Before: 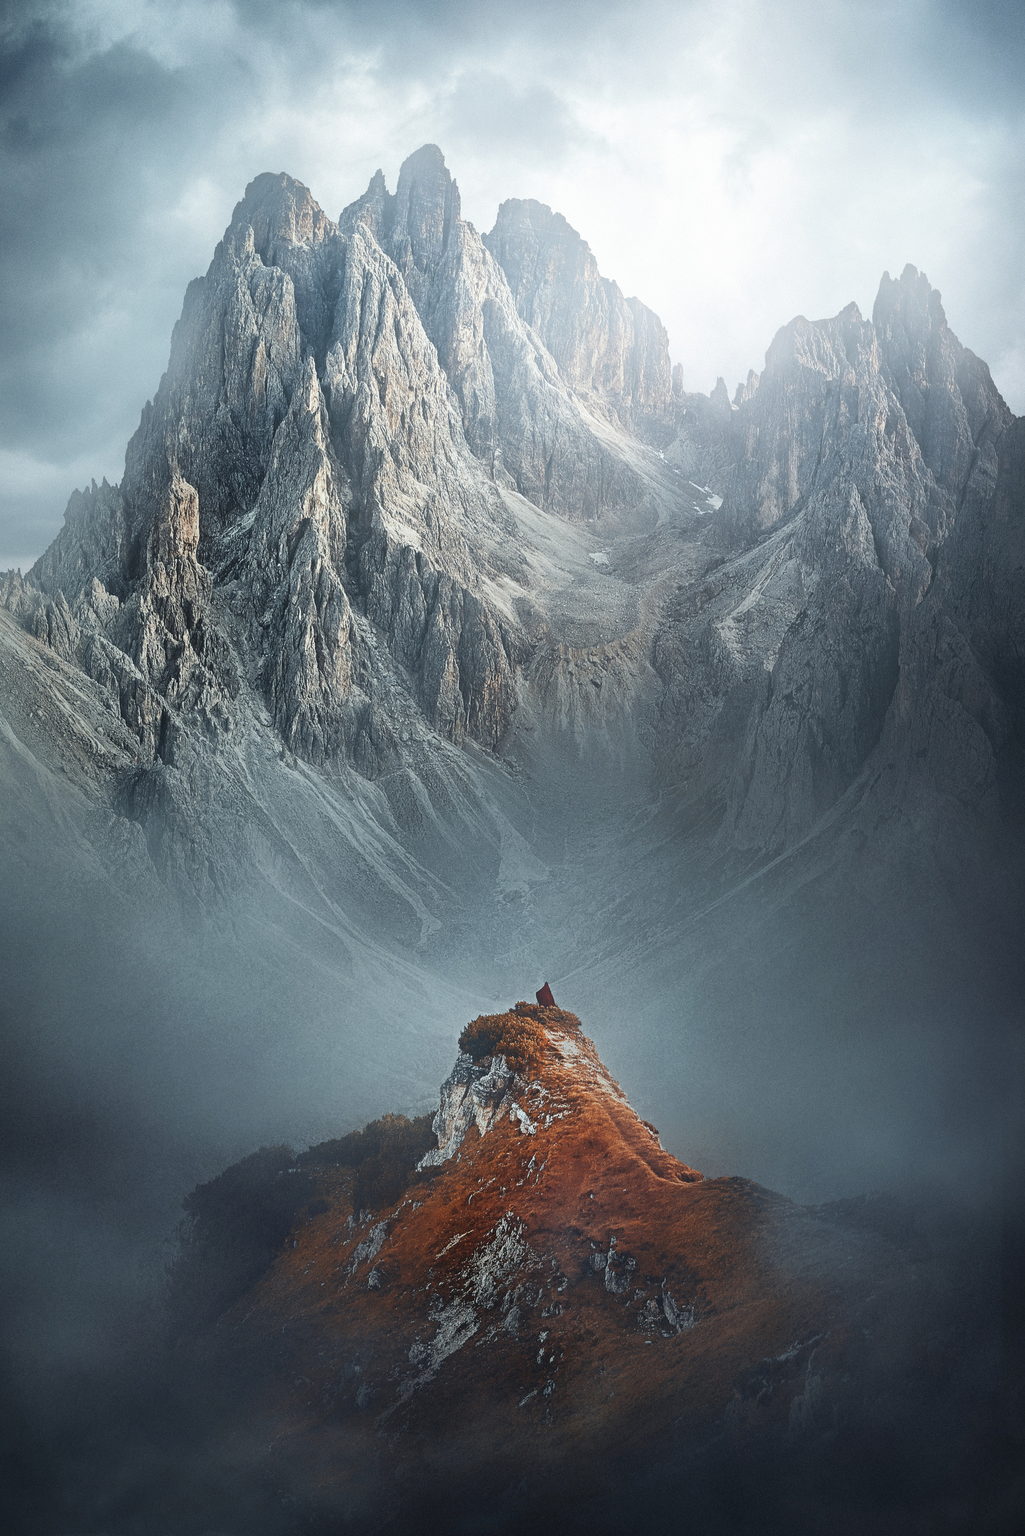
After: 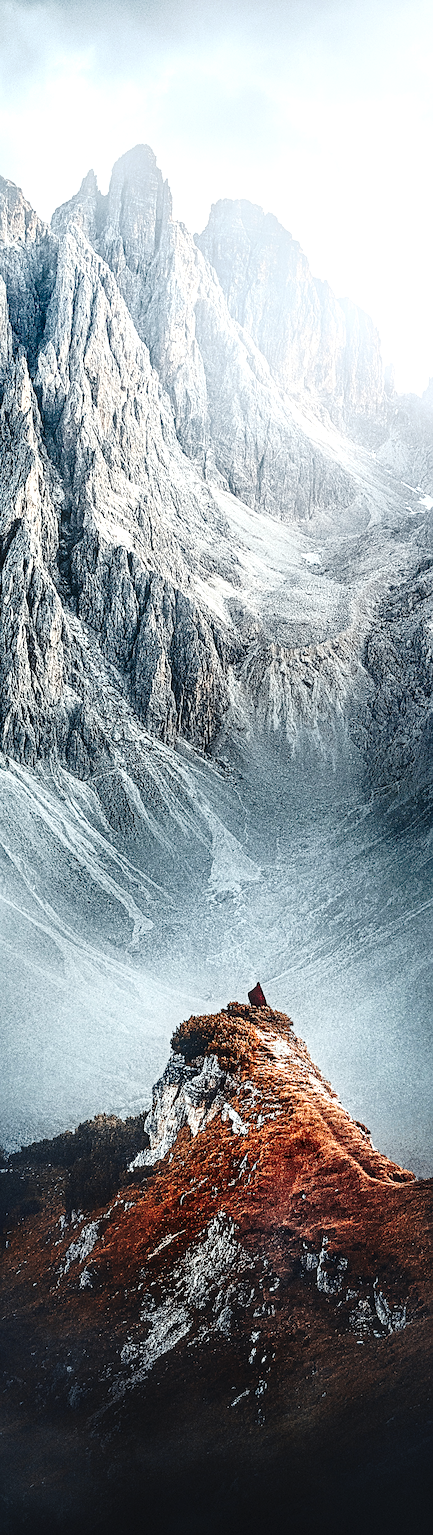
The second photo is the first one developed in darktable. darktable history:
local contrast: highlights 78%, shadows 56%, detail 175%, midtone range 0.429
crop: left 28.158%, right 29.516%
color correction: highlights b* -0.024, saturation 1.13
contrast brightness saturation: contrast 0.383, brightness 0.105
sharpen: on, module defaults
tone curve: curves: ch0 [(0, 0) (0.003, 0.049) (0.011, 0.052) (0.025, 0.057) (0.044, 0.069) (0.069, 0.076) (0.1, 0.09) (0.136, 0.111) (0.177, 0.15) (0.224, 0.197) (0.277, 0.267) (0.335, 0.366) (0.399, 0.477) (0.468, 0.561) (0.543, 0.651) (0.623, 0.733) (0.709, 0.804) (0.801, 0.869) (0.898, 0.924) (1, 1)], preserve colors none
